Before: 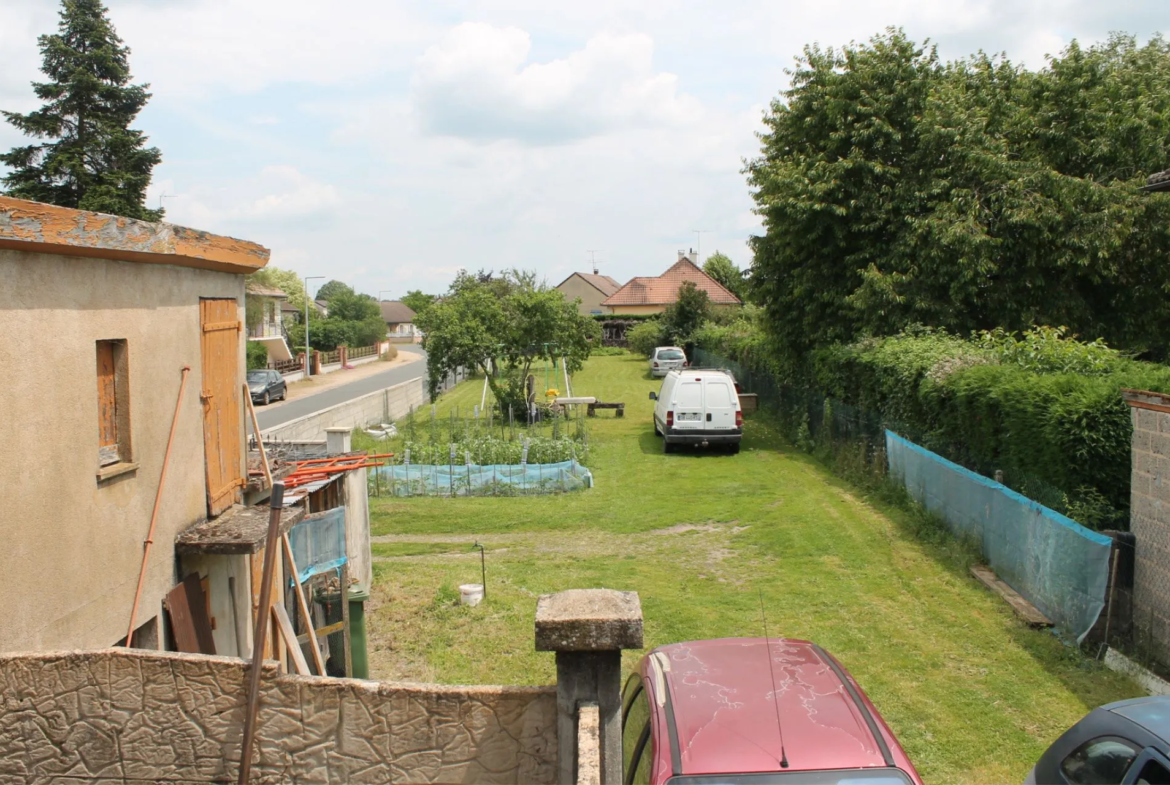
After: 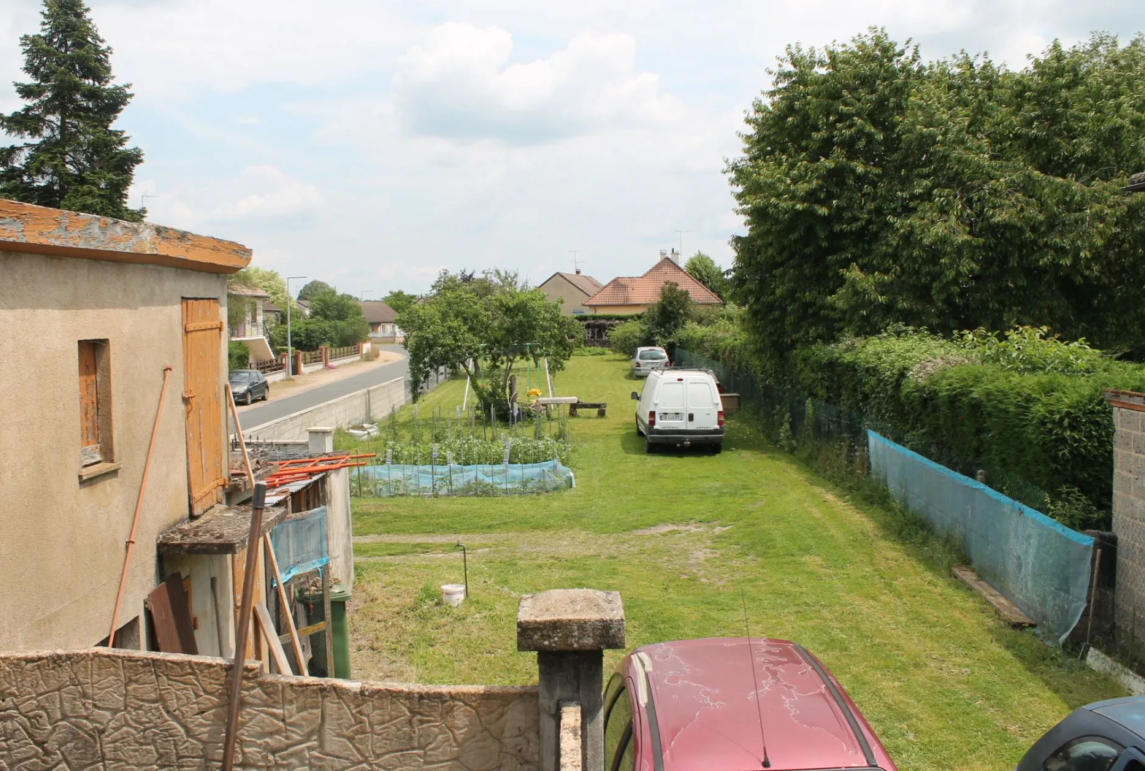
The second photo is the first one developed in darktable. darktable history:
crop and rotate: left 1.543%, right 0.588%, bottom 1.66%
